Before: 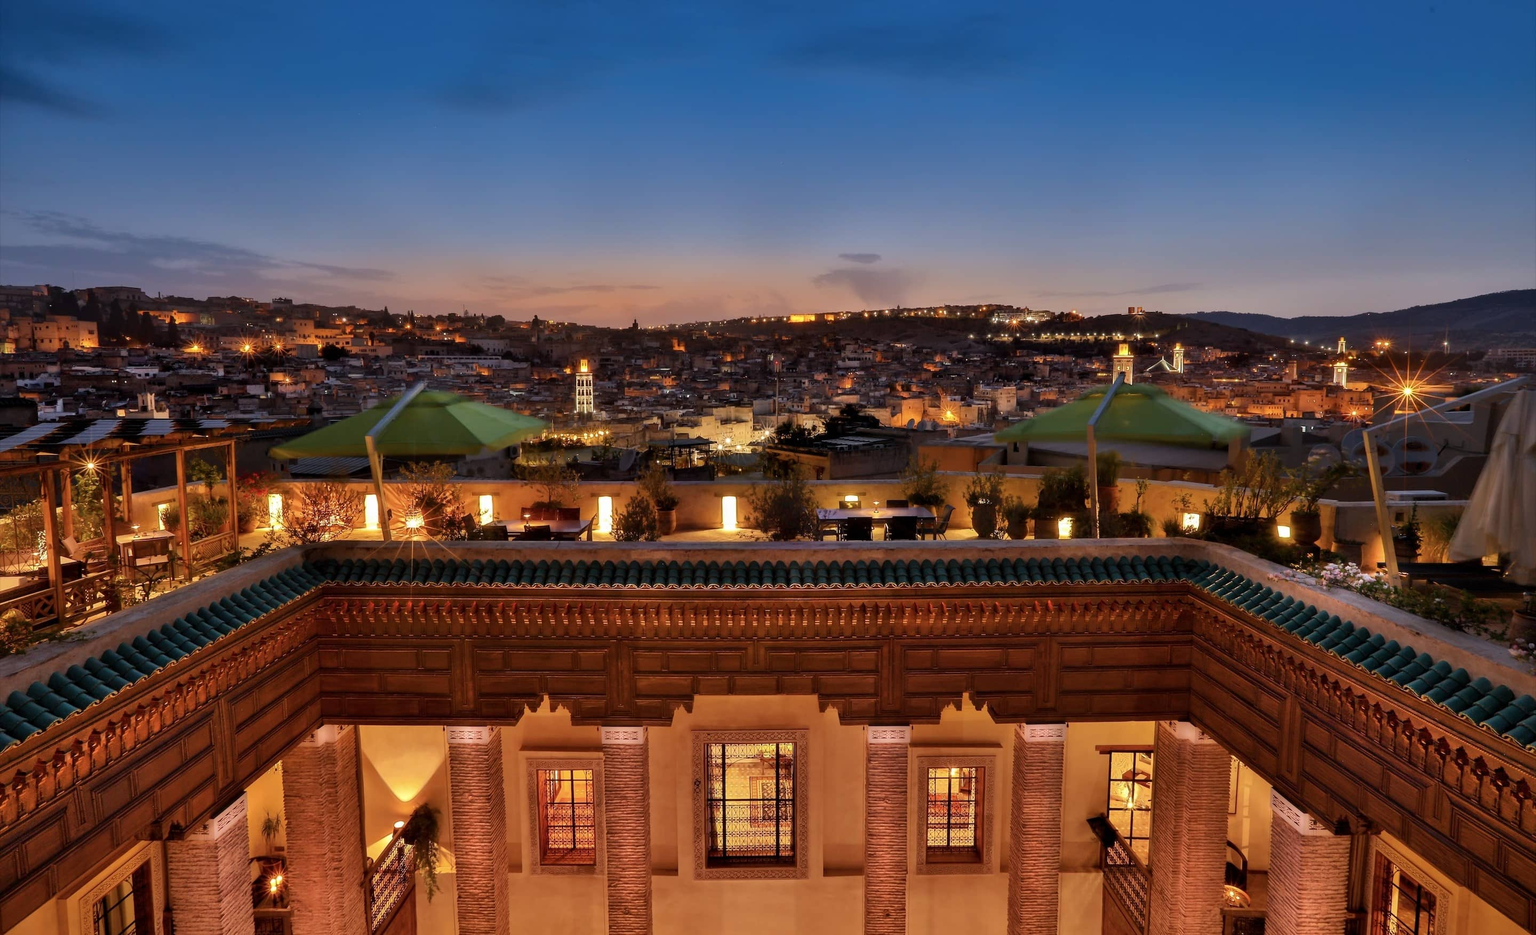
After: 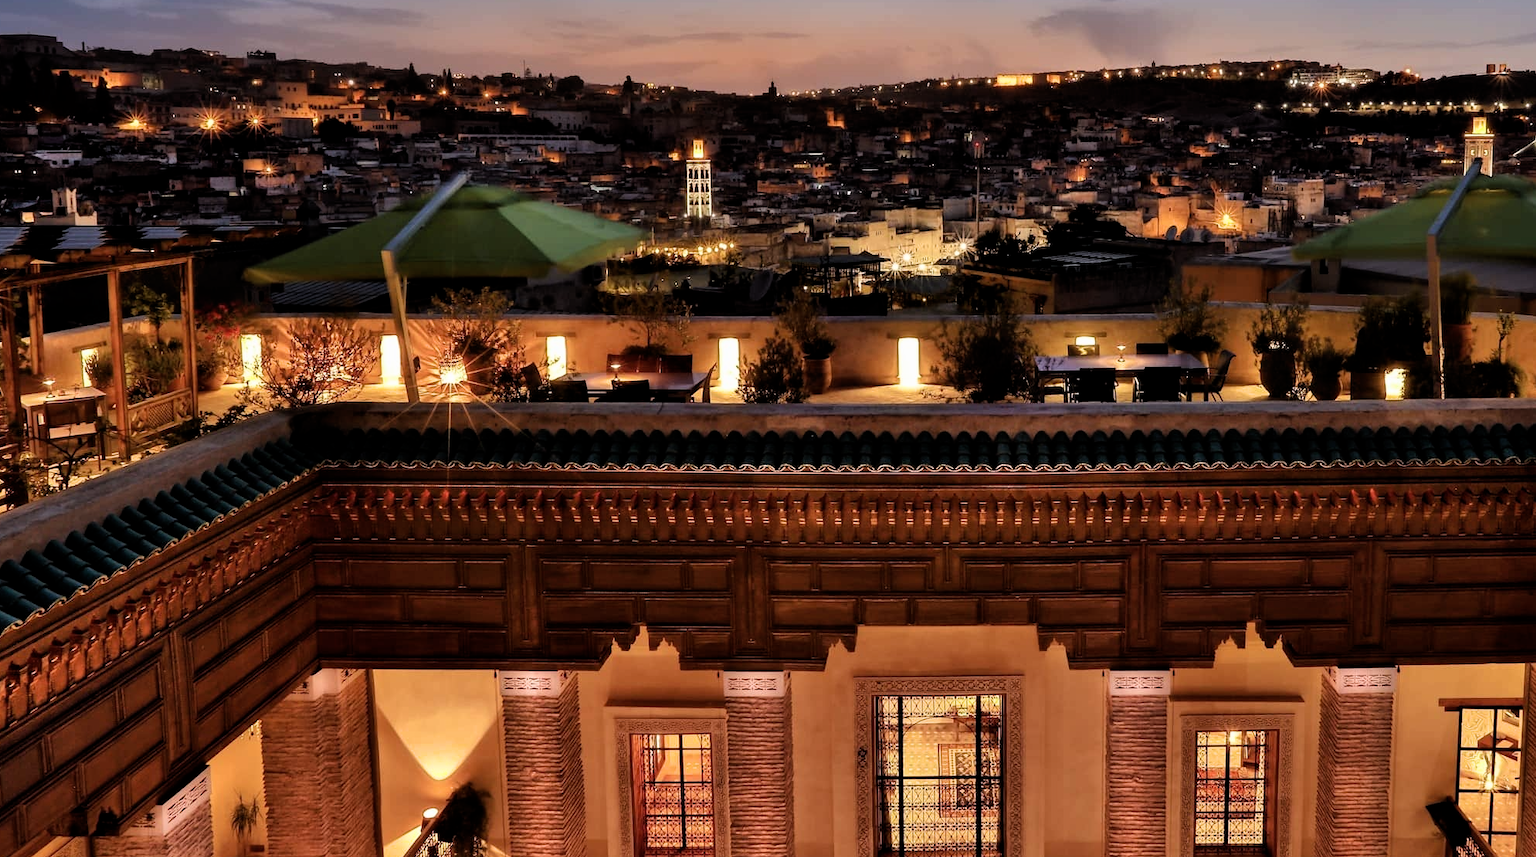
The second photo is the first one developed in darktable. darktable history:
crop: left 6.639%, top 28.179%, right 24.291%, bottom 8.398%
filmic rgb: black relative exposure -8.69 EV, white relative exposure 2.68 EV, target black luminance 0%, target white luminance 99.962%, hardness 6.27, latitude 75.41%, contrast 1.321, highlights saturation mix -4.66%
